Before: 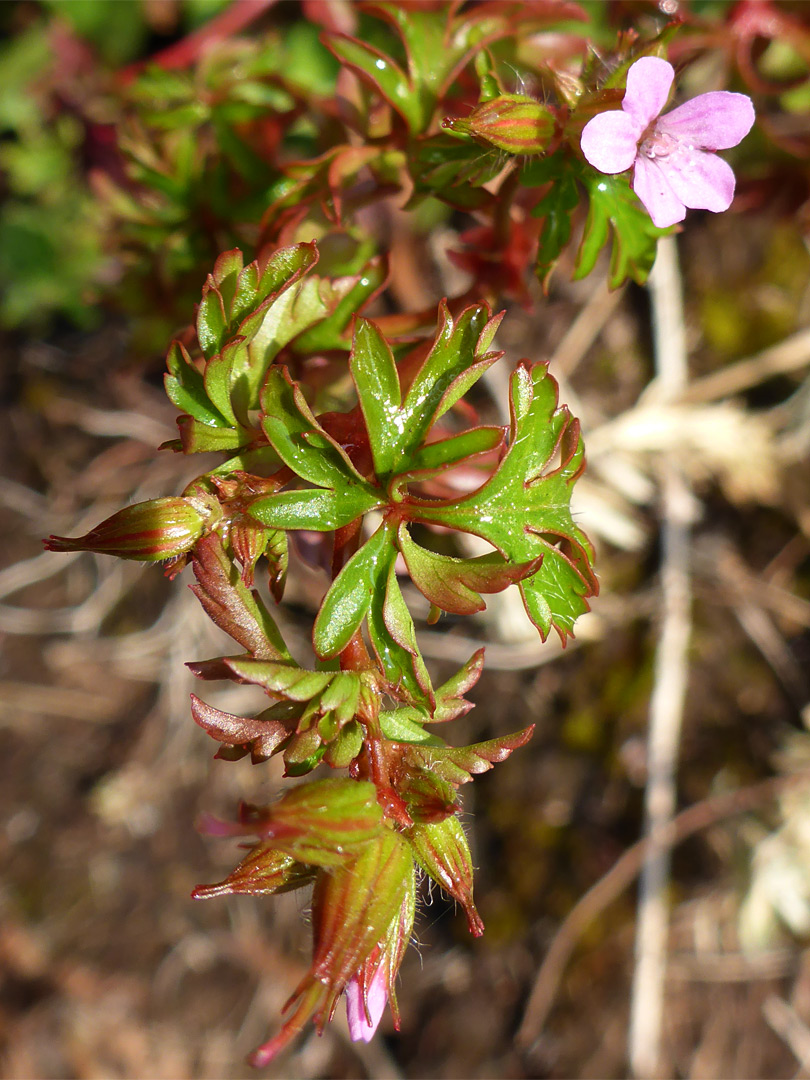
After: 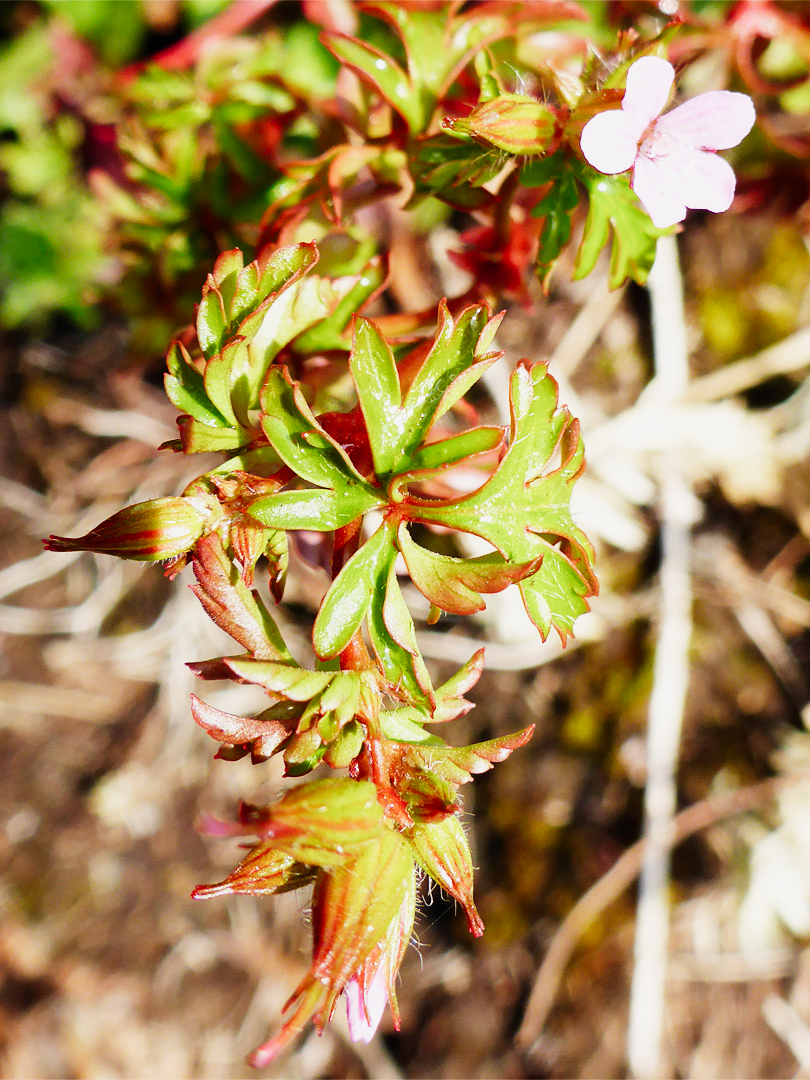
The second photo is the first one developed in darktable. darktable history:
sigmoid: contrast 1.69, skew -0.23, preserve hue 0%, red attenuation 0.1, red rotation 0.035, green attenuation 0.1, green rotation -0.017, blue attenuation 0.15, blue rotation -0.052, base primaries Rec2020
exposure: black level correction 0, exposure 1.3 EV, compensate exposure bias true, compensate highlight preservation false
